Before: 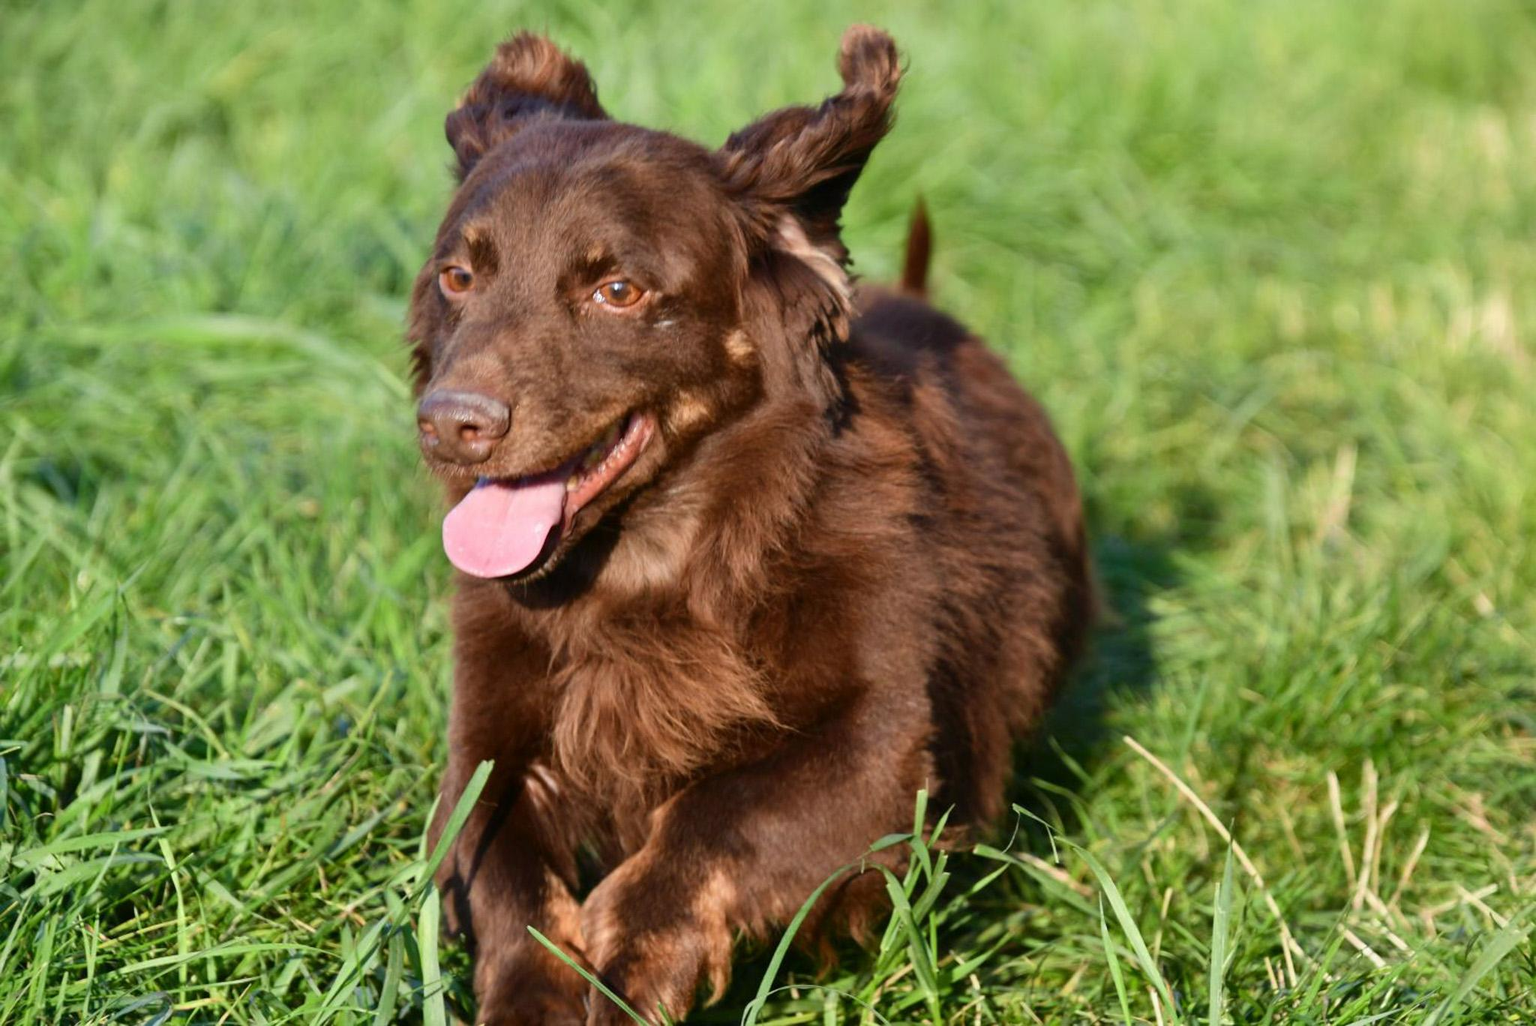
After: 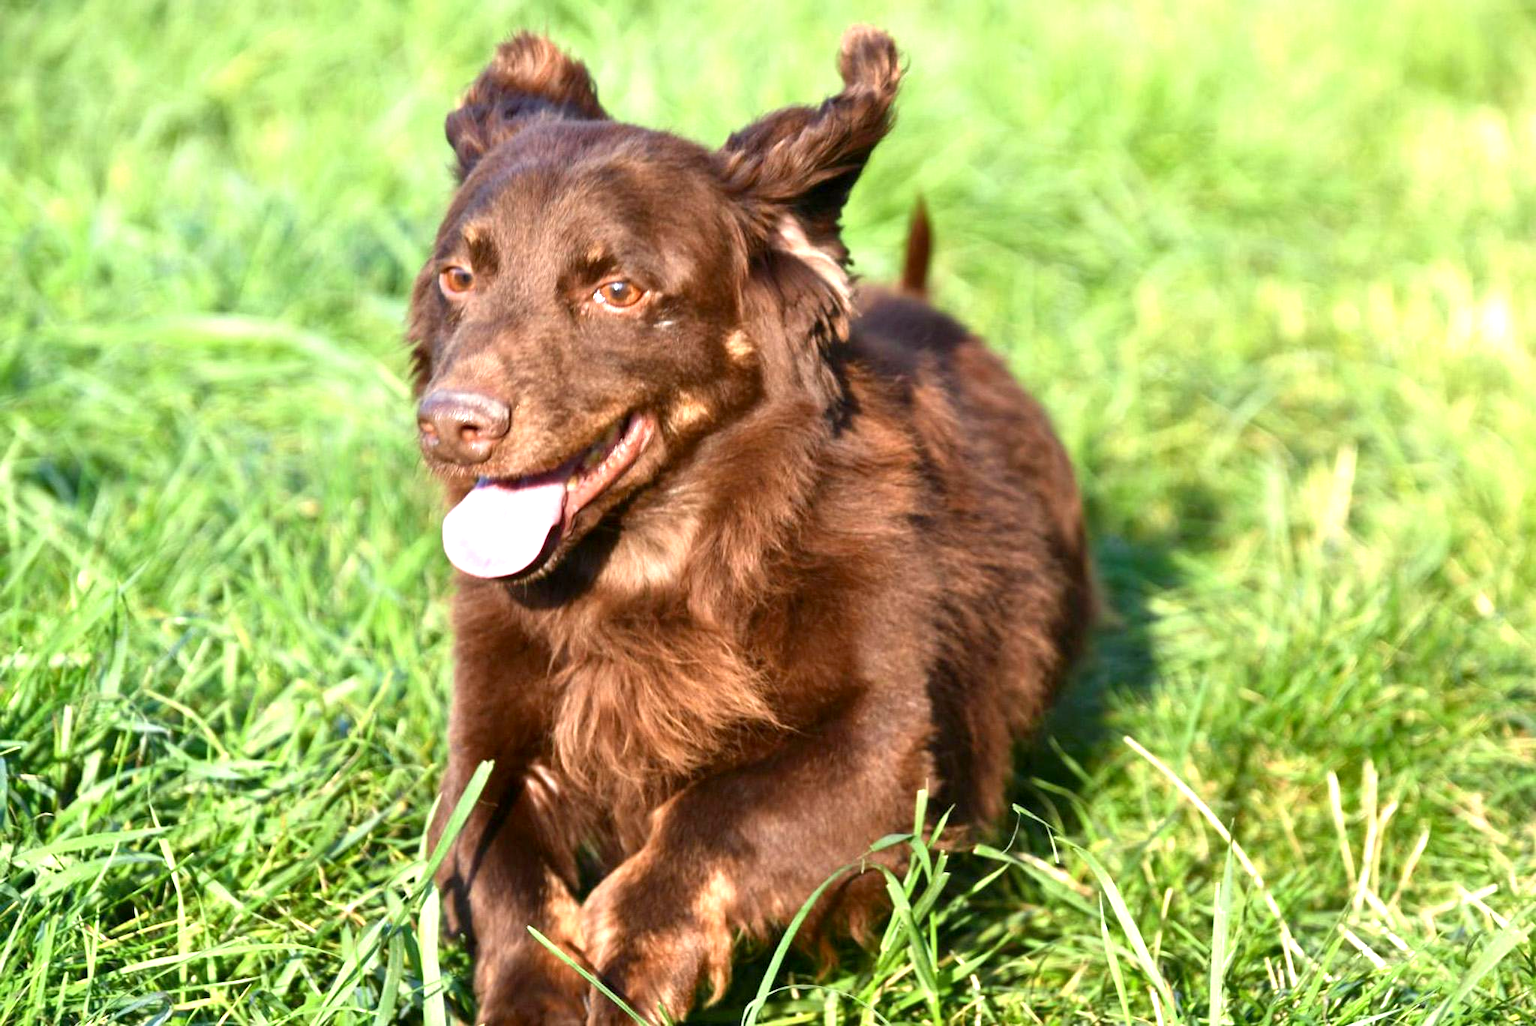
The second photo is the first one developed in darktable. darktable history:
exposure: black level correction 0.001, exposure 1.116 EV, compensate highlight preservation false
base curve: curves: ch0 [(0, 0) (0.303, 0.277) (1, 1)]
